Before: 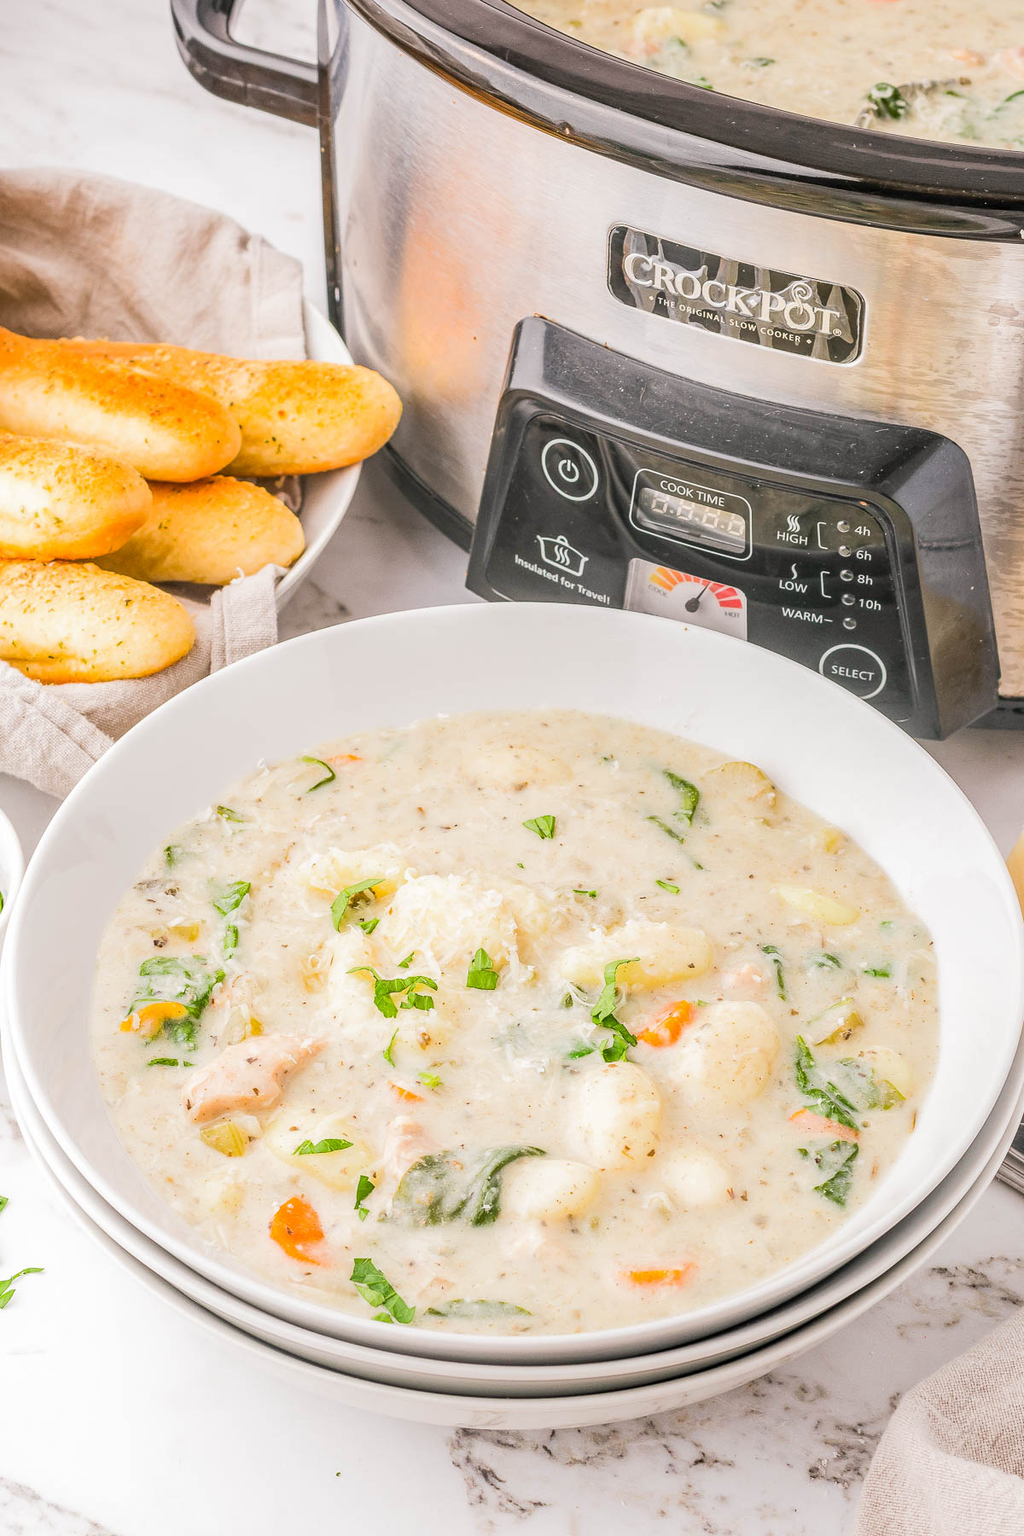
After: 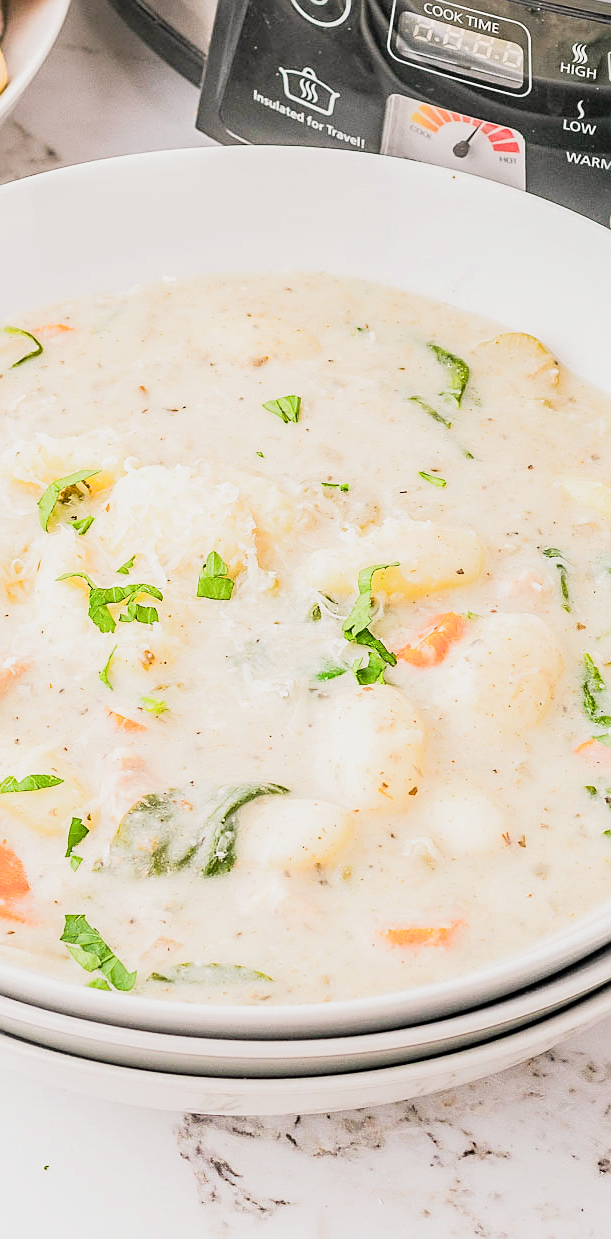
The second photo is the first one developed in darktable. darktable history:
sharpen: on, module defaults
crop and rotate: left 29.237%, top 31.152%, right 19.807%
exposure: exposure 0.564 EV, compensate highlight preservation false
filmic rgb: black relative exposure -7.65 EV, hardness 4.02, contrast 1.1, highlights saturation mix -30%
